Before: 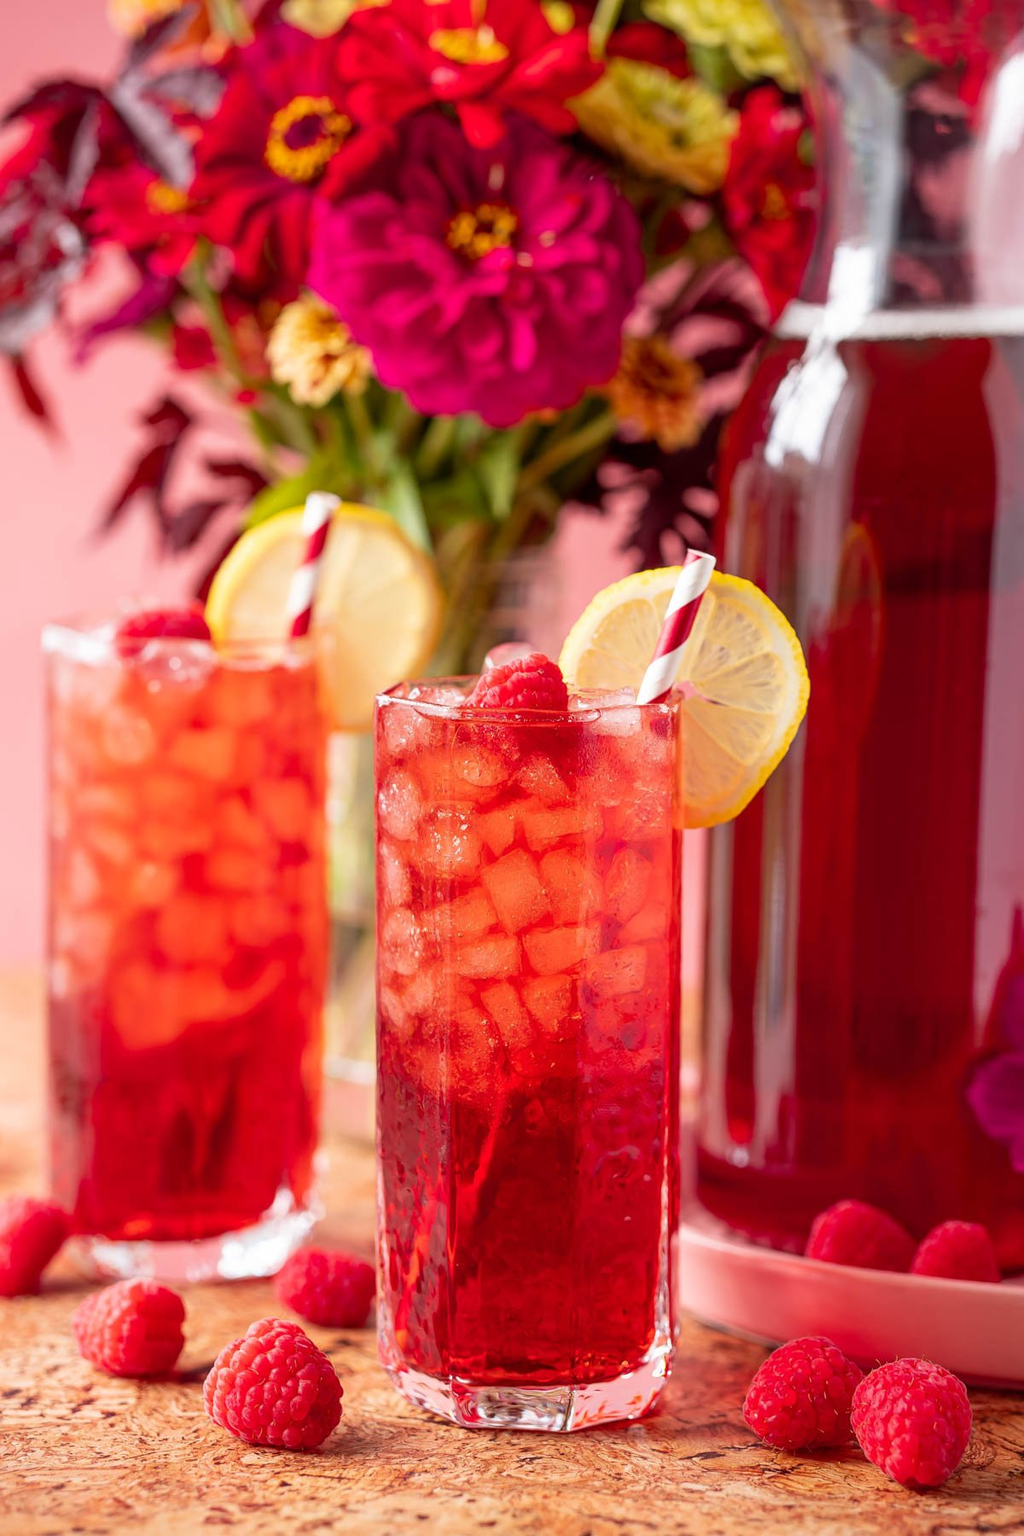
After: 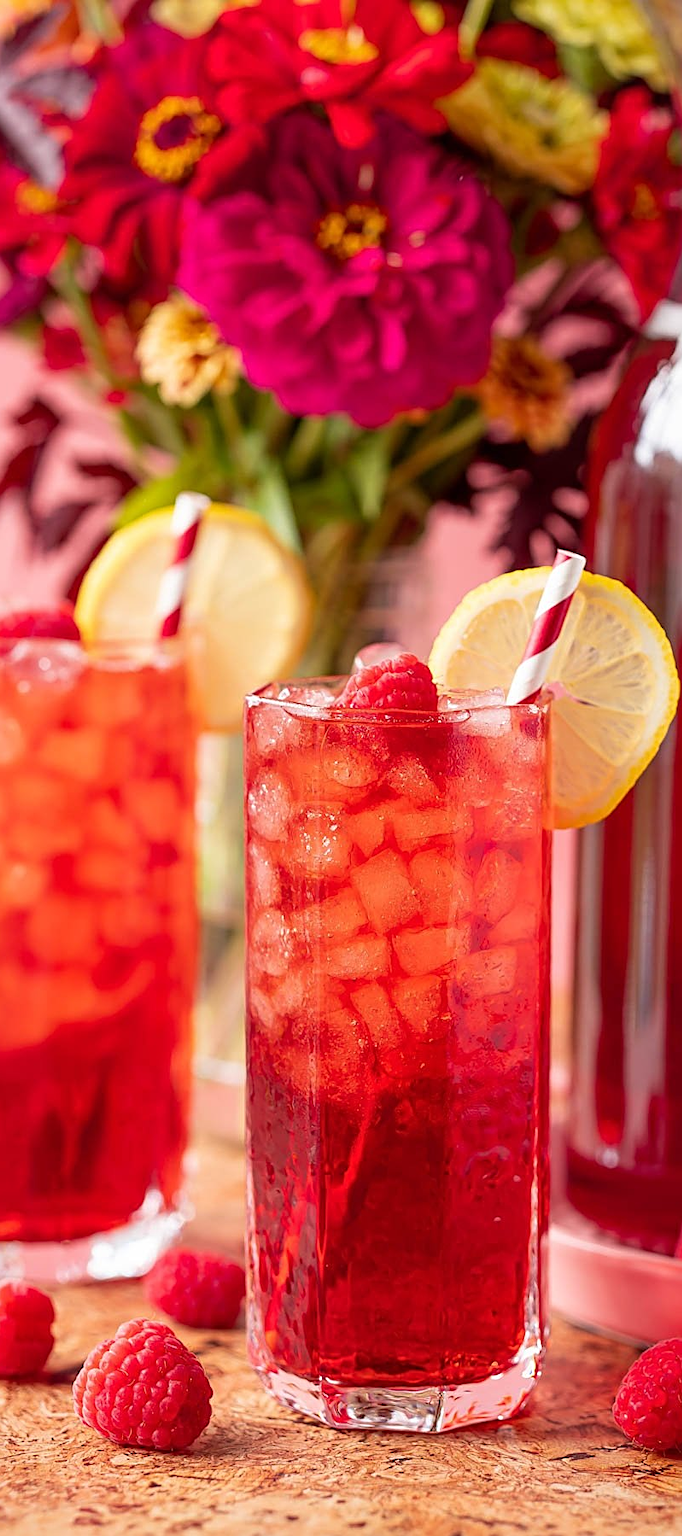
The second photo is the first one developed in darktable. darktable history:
crop and rotate: left 12.773%, right 20.575%
sharpen: on, module defaults
